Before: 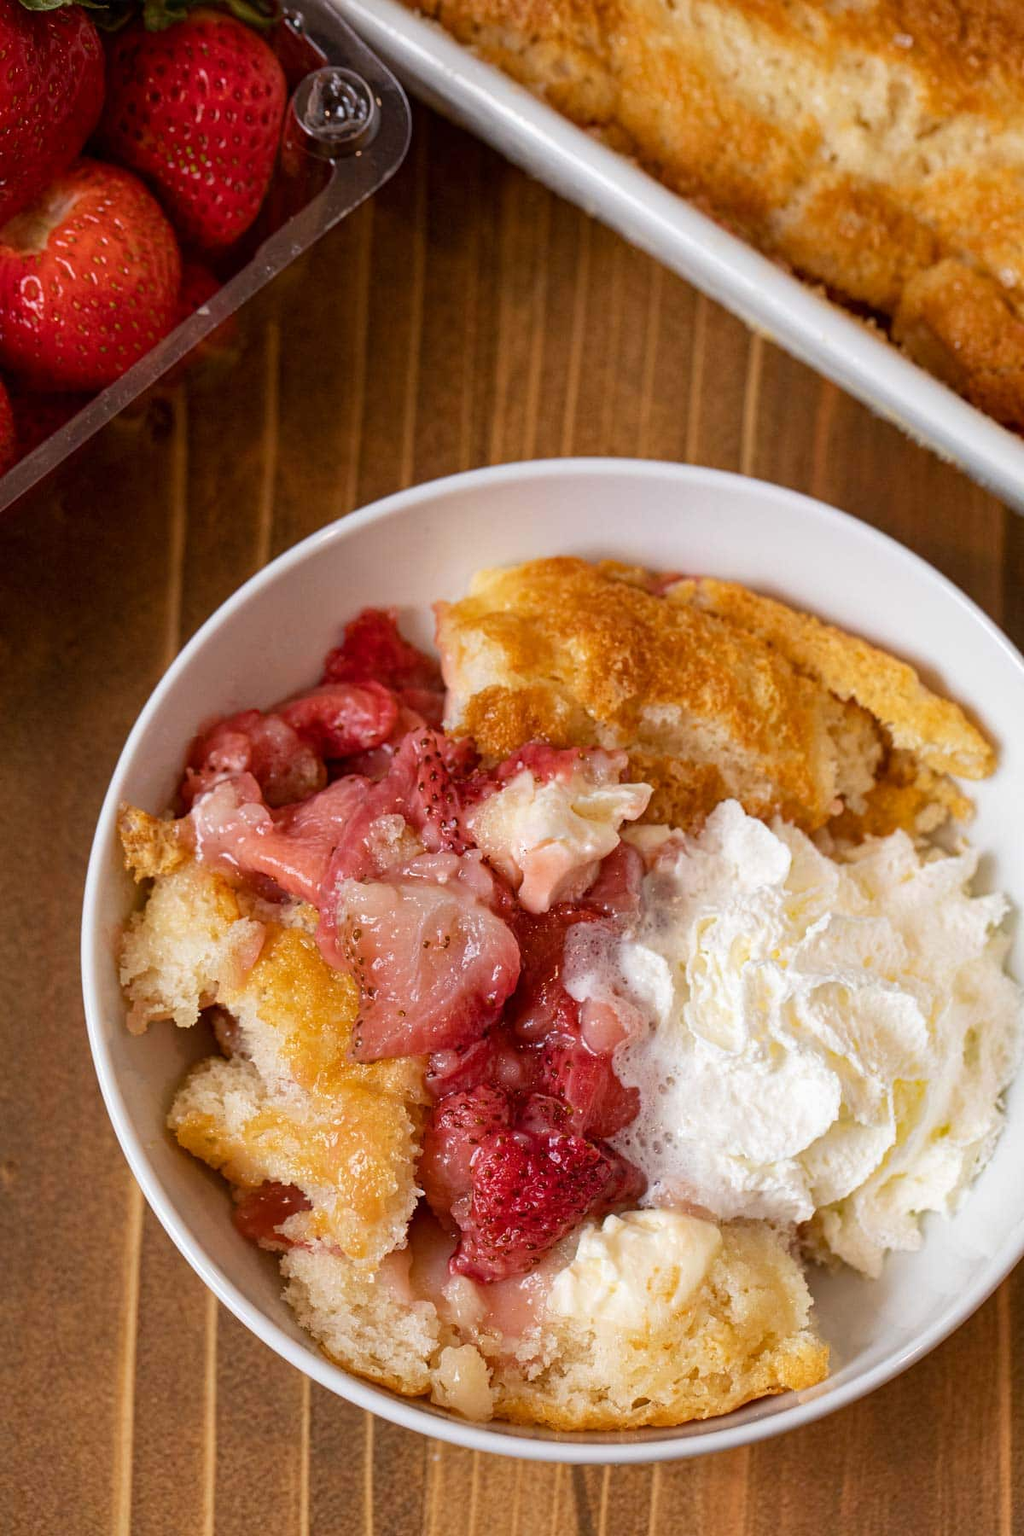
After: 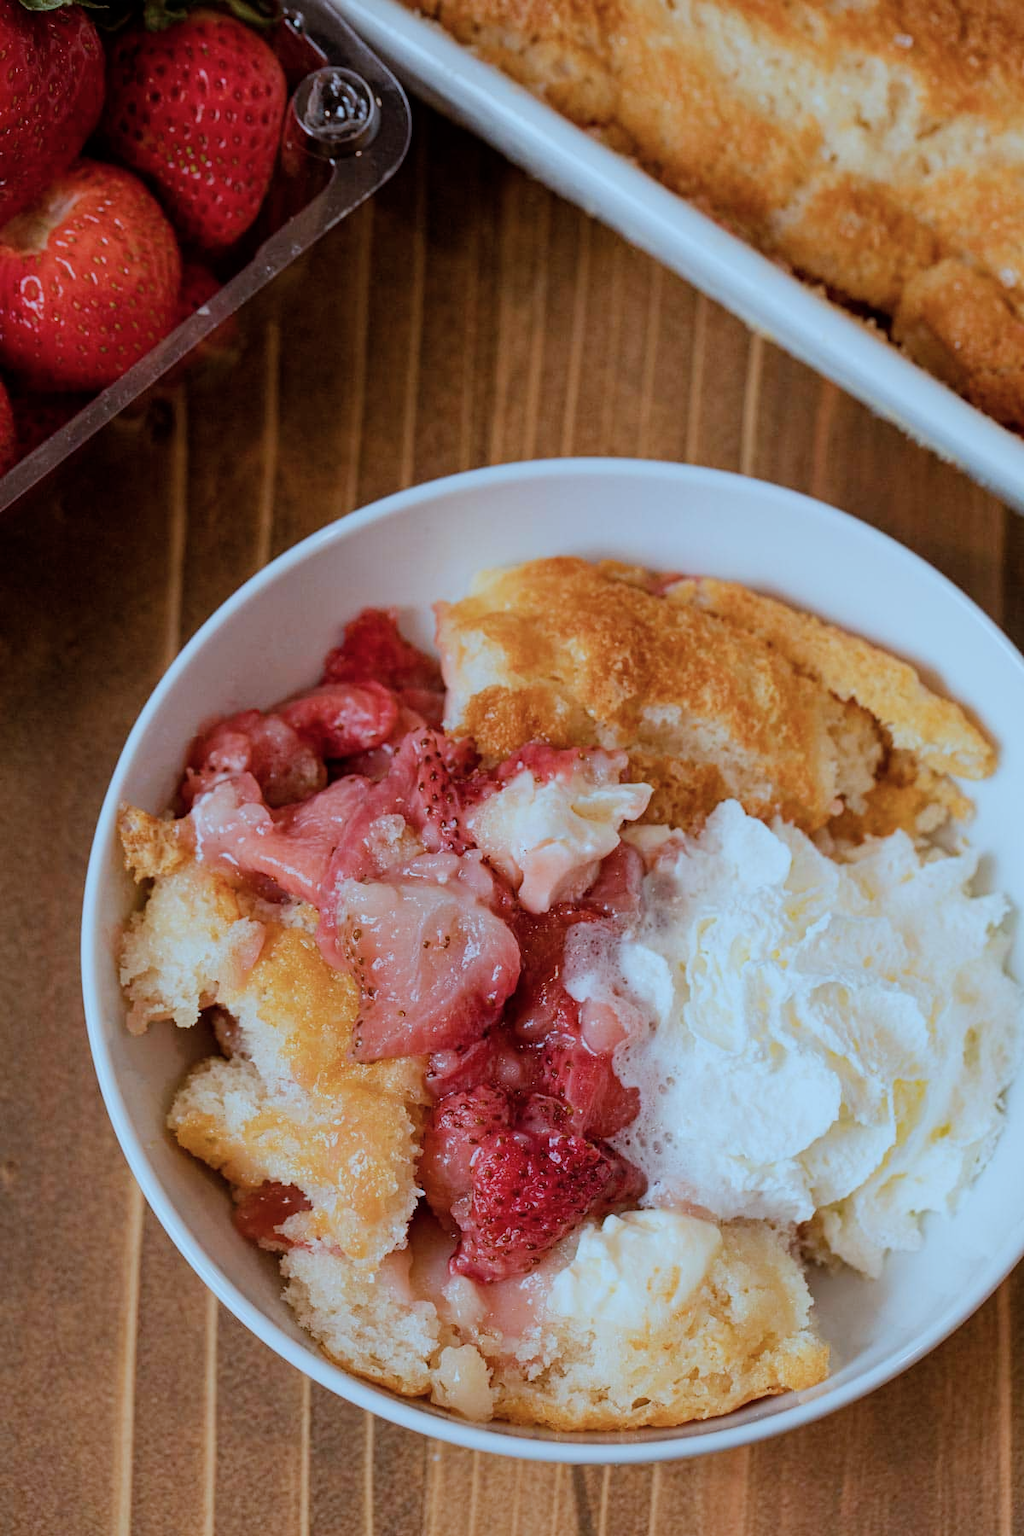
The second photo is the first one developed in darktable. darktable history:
filmic rgb: black relative exposure -7.65 EV, white relative exposure 4.56 EV, hardness 3.61
color correction: highlights a* -9.88, highlights b* -21.24
